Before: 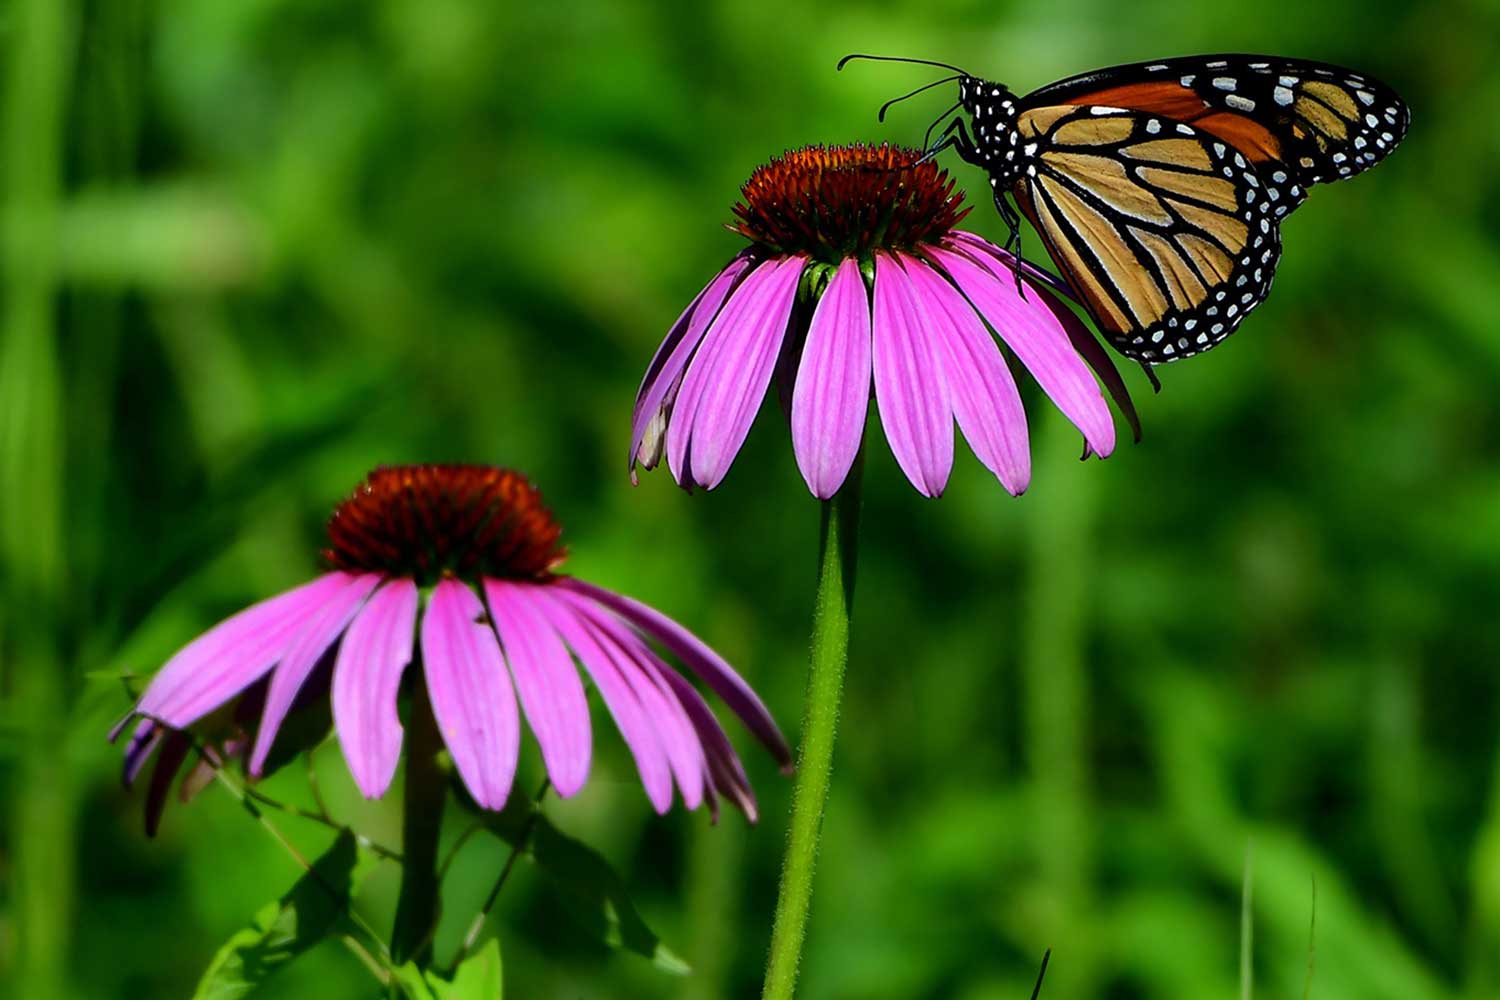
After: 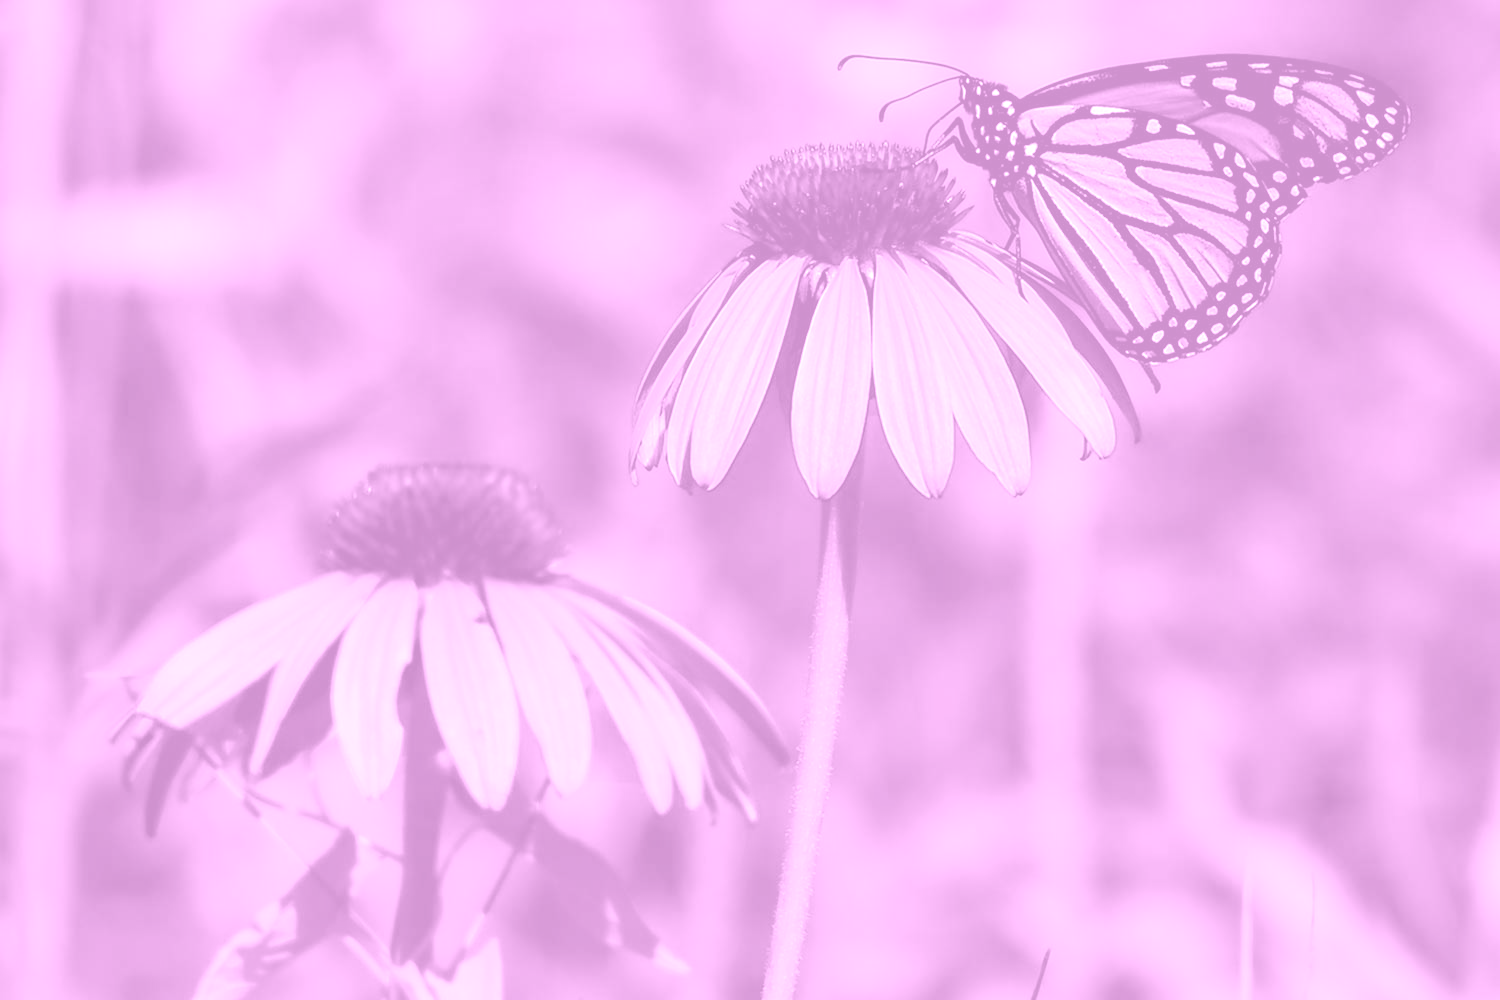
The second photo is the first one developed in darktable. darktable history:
exposure: exposure 1.16 EV, compensate exposure bias true, compensate highlight preservation false
colorize: hue 331.2°, saturation 69%, source mix 30.28%, lightness 69.02%, version 1
